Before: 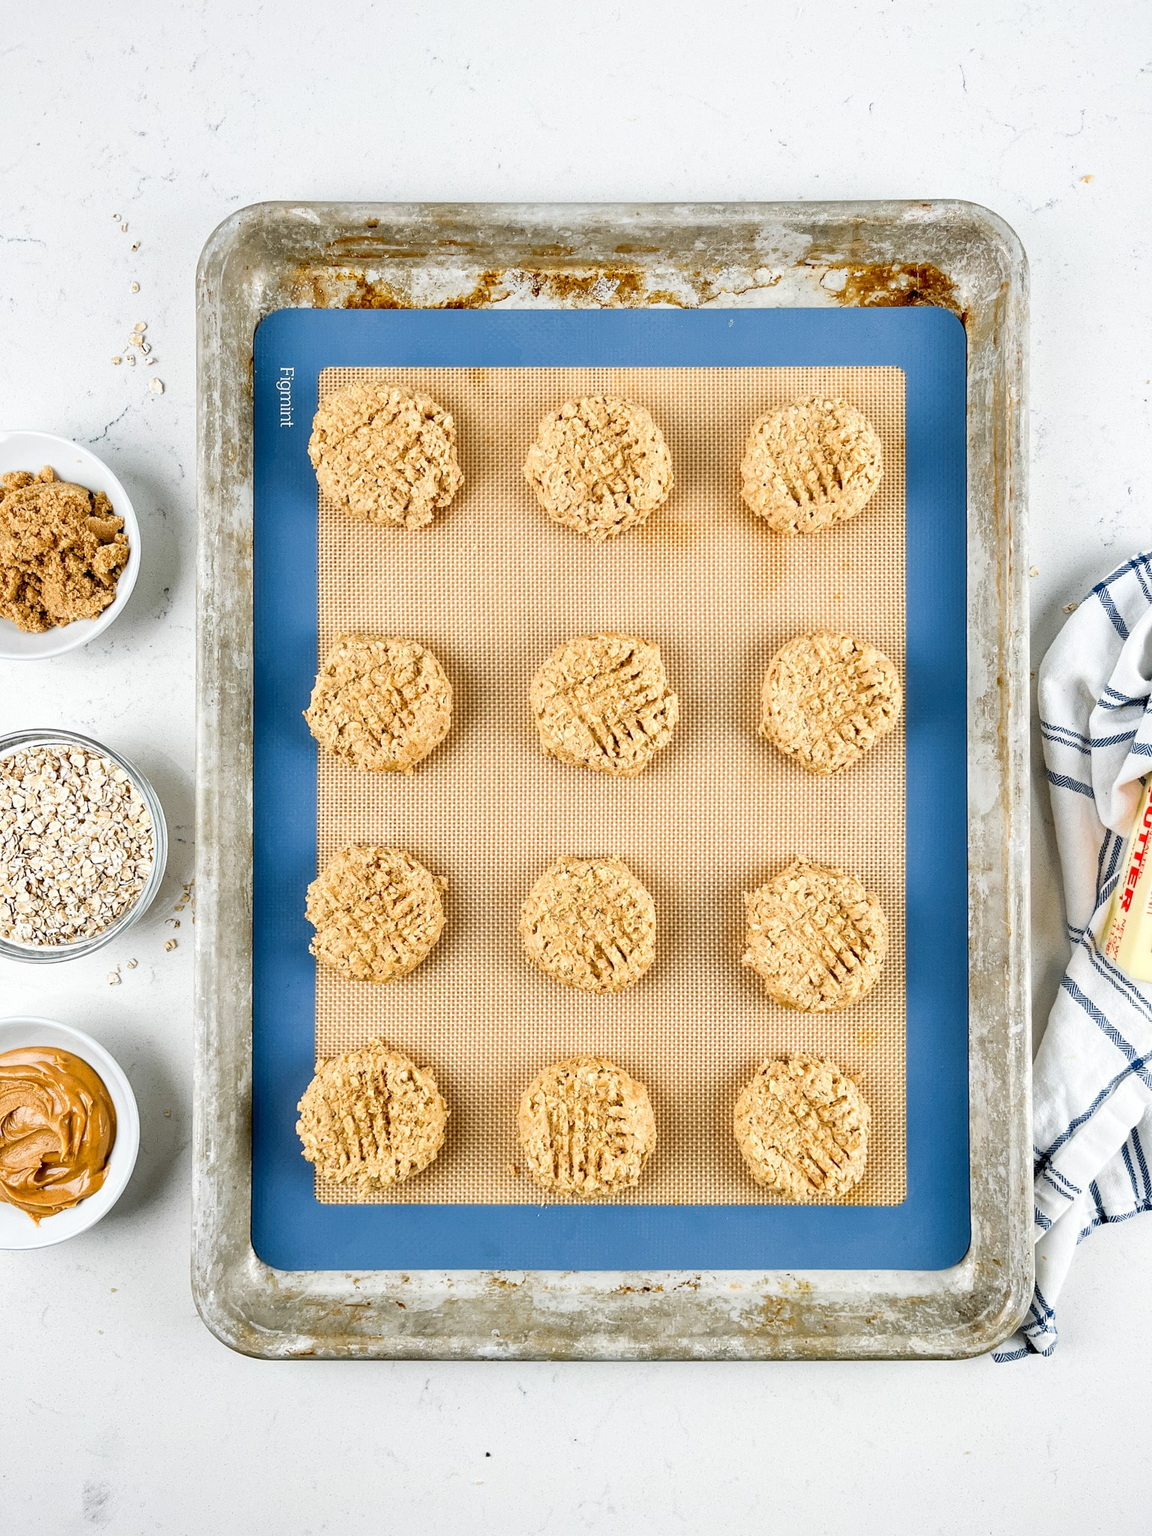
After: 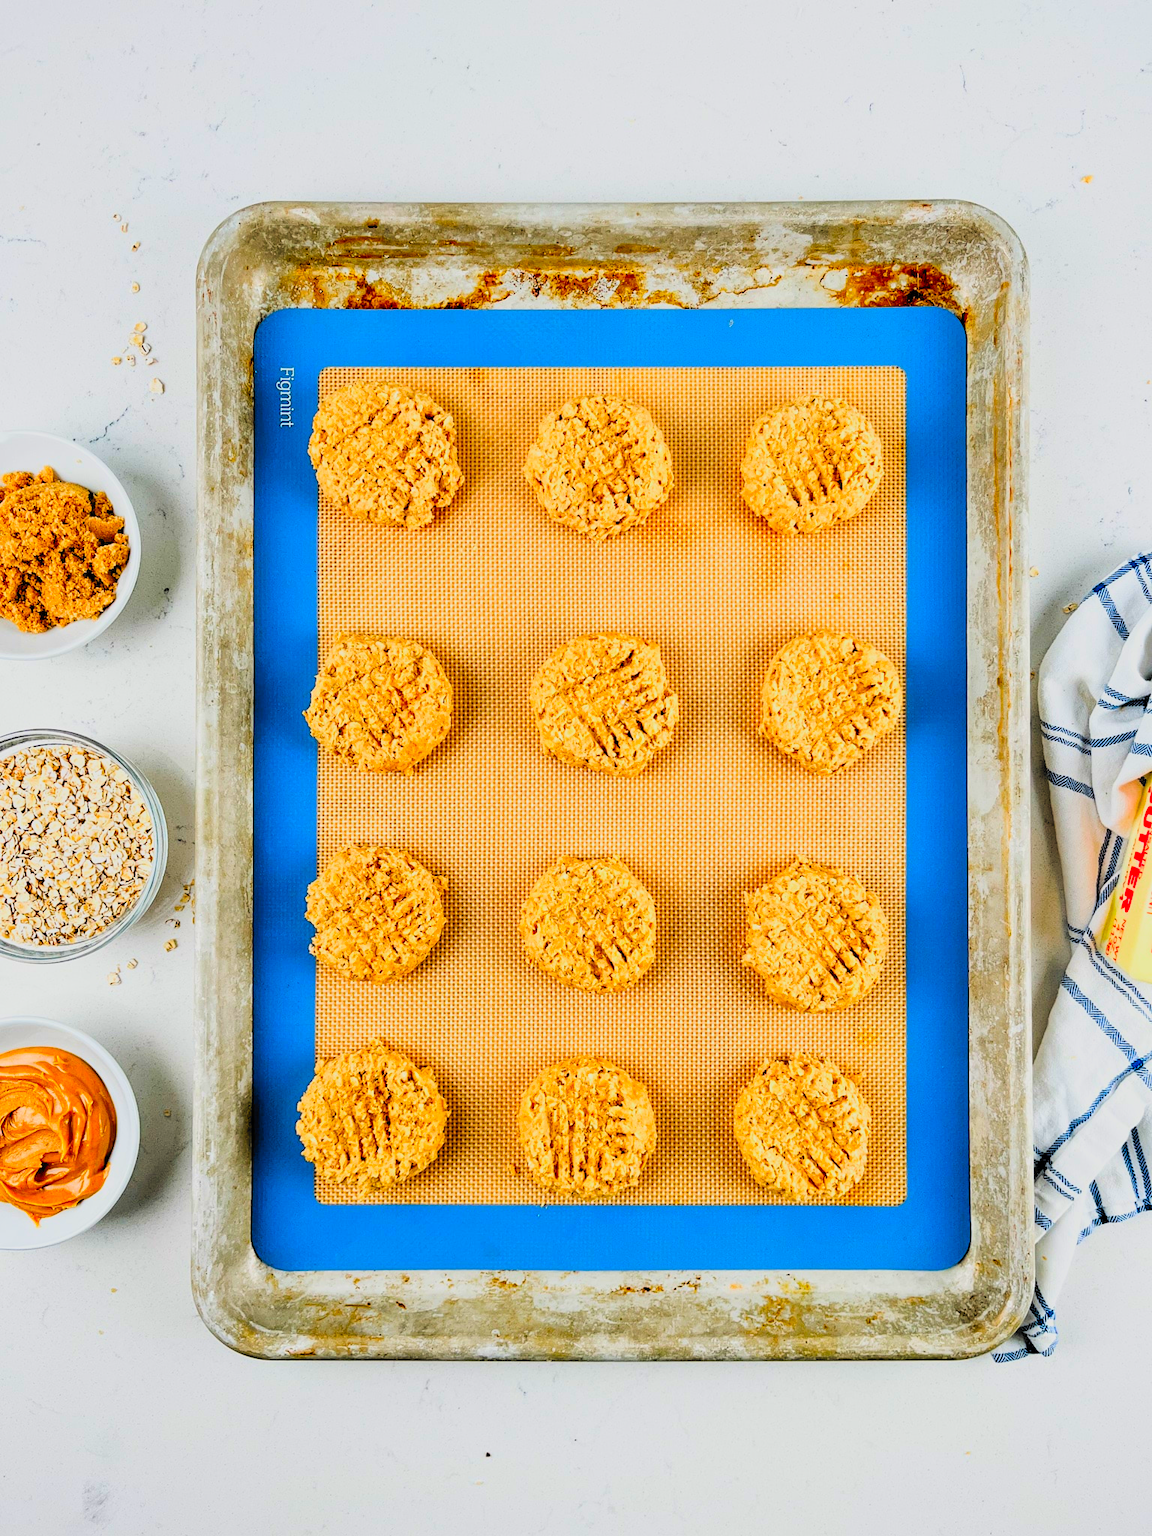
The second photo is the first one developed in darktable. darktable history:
filmic rgb: black relative exposure -5.09 EV, white relative exposure 3.97 EV, hardness 2.89, contrast 1.296, highlights saturation mix -30.64%, color science v6 (2022)
color correction: highlights b* 0.052, saturation 2.12
